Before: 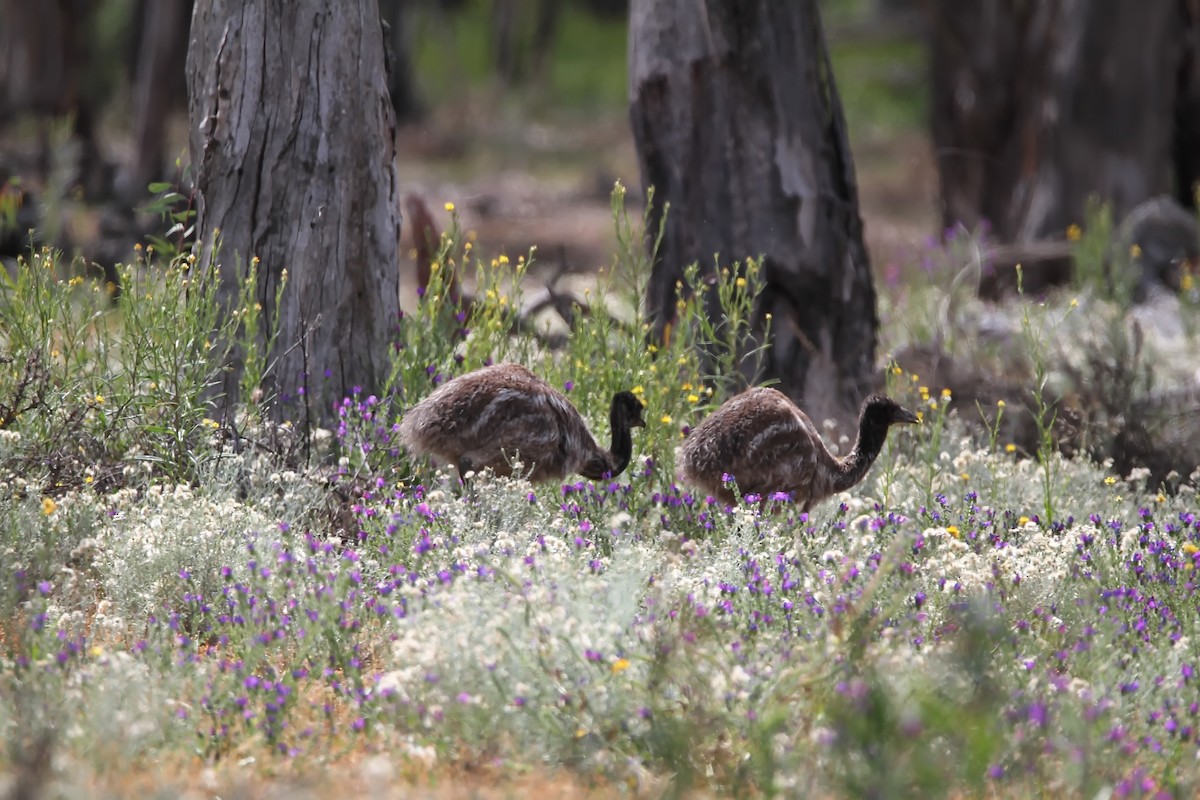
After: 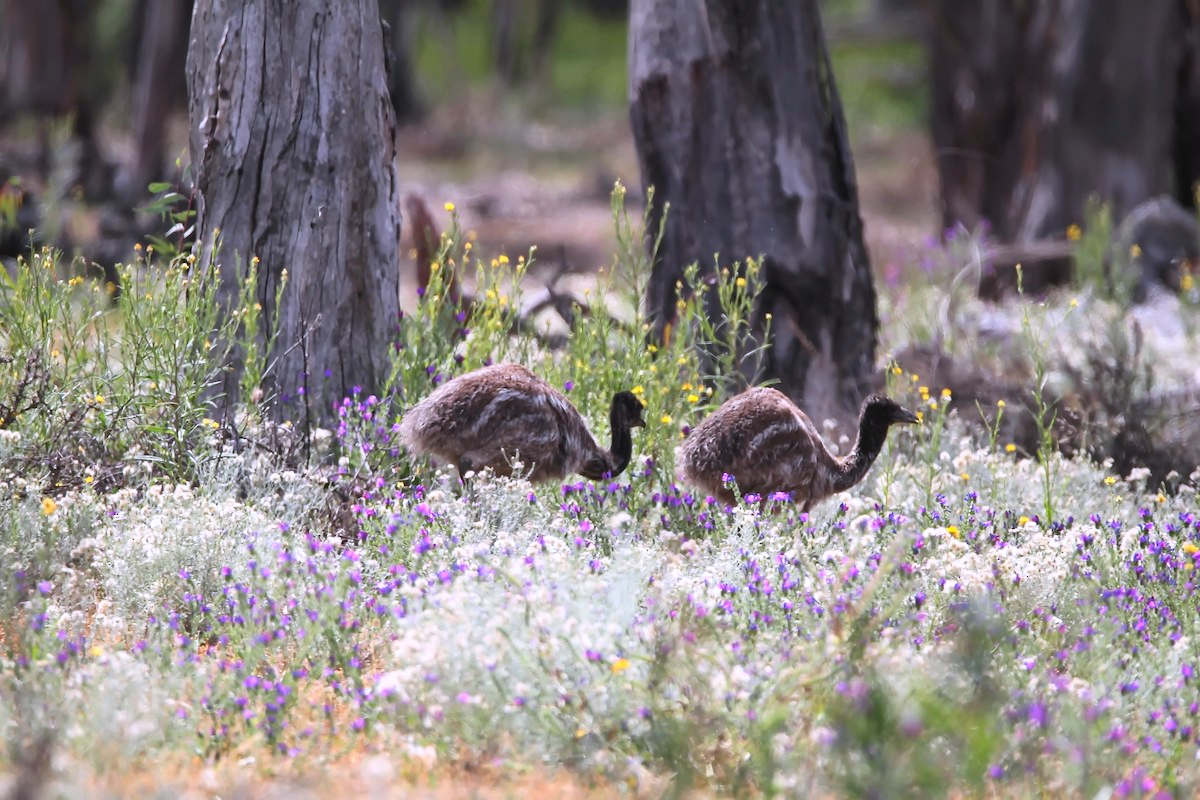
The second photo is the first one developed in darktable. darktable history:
white balance: red 1.004, blue 1.096
exposure: compensate highlight preservation false
contrast brightness saturation: contrast 0.2, brightness 0.16, saturation 0.22
